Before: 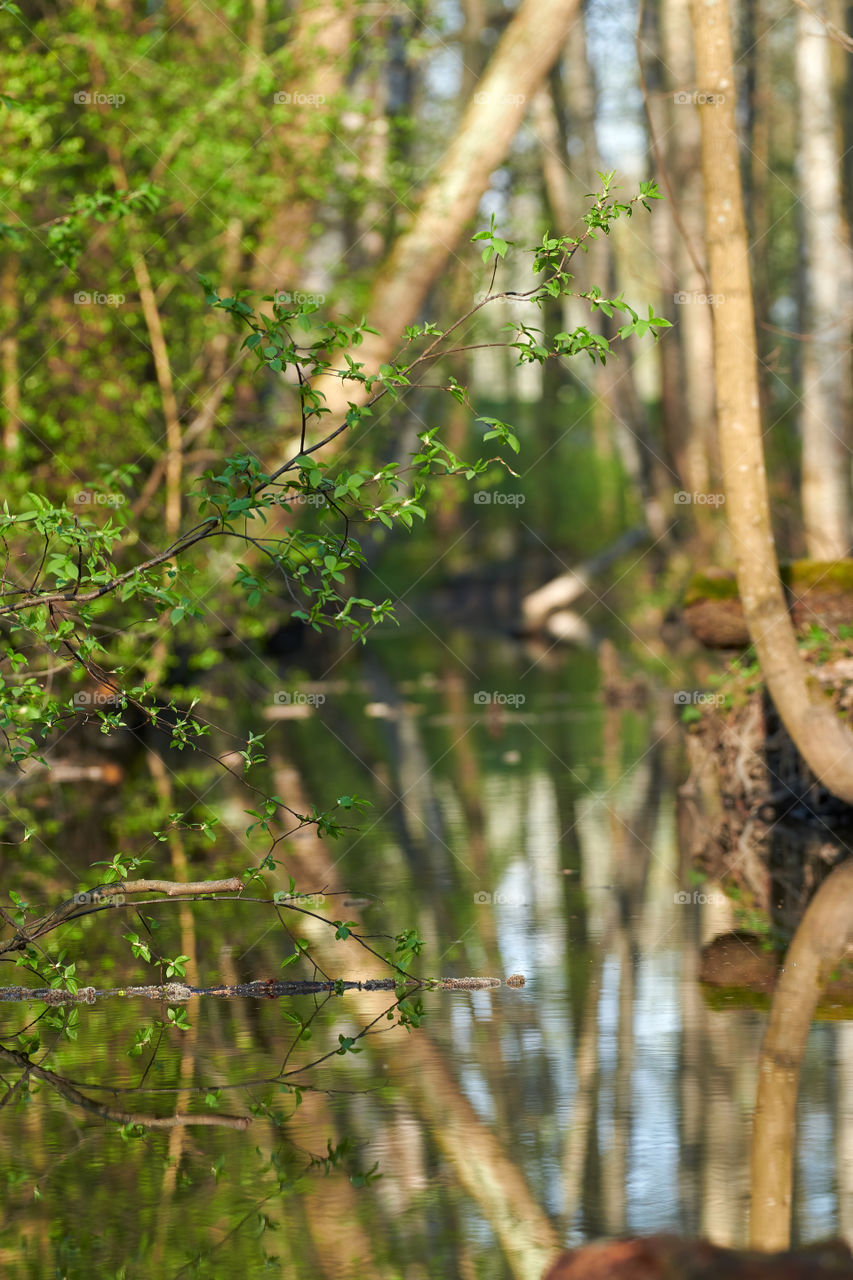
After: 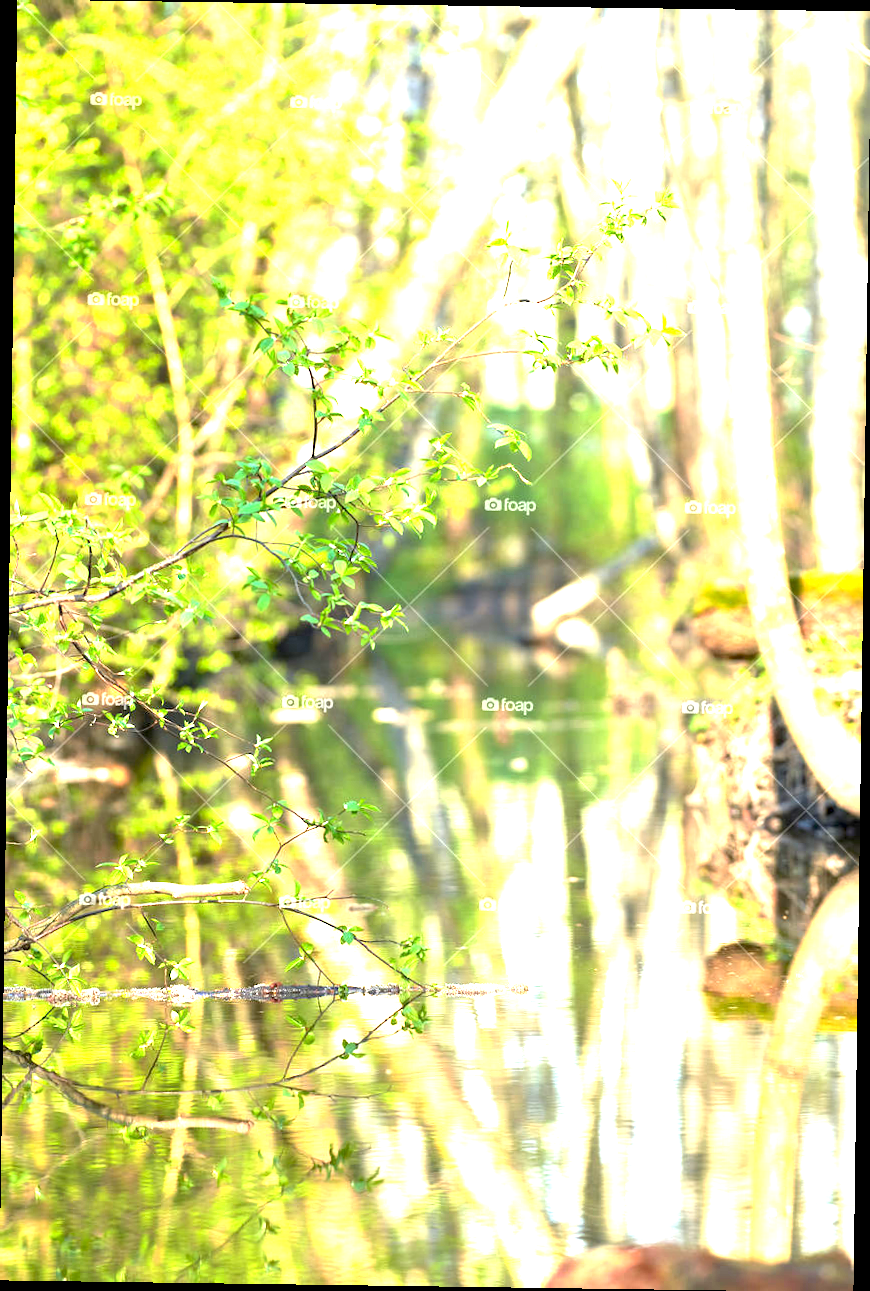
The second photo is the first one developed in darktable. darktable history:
rotate and perspective: rotation 0.8°, automatic cropping off
exposure: black level correction 0.001, exposure 2.607 EV, compensate exposure bias true, compensate highlight preservation false
